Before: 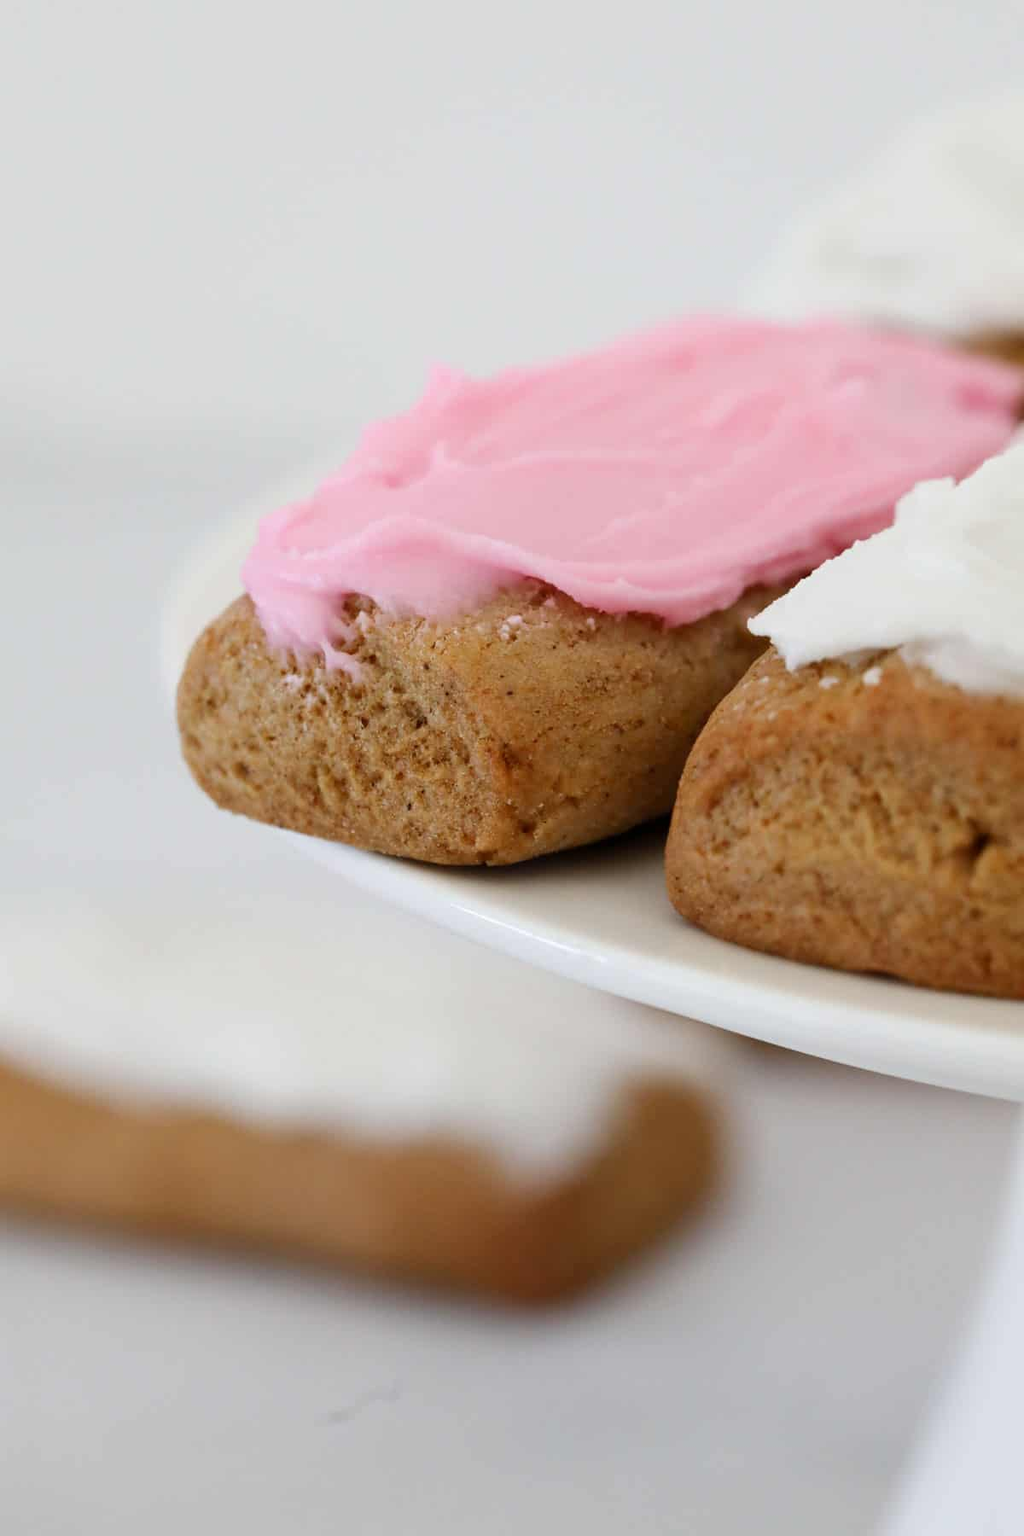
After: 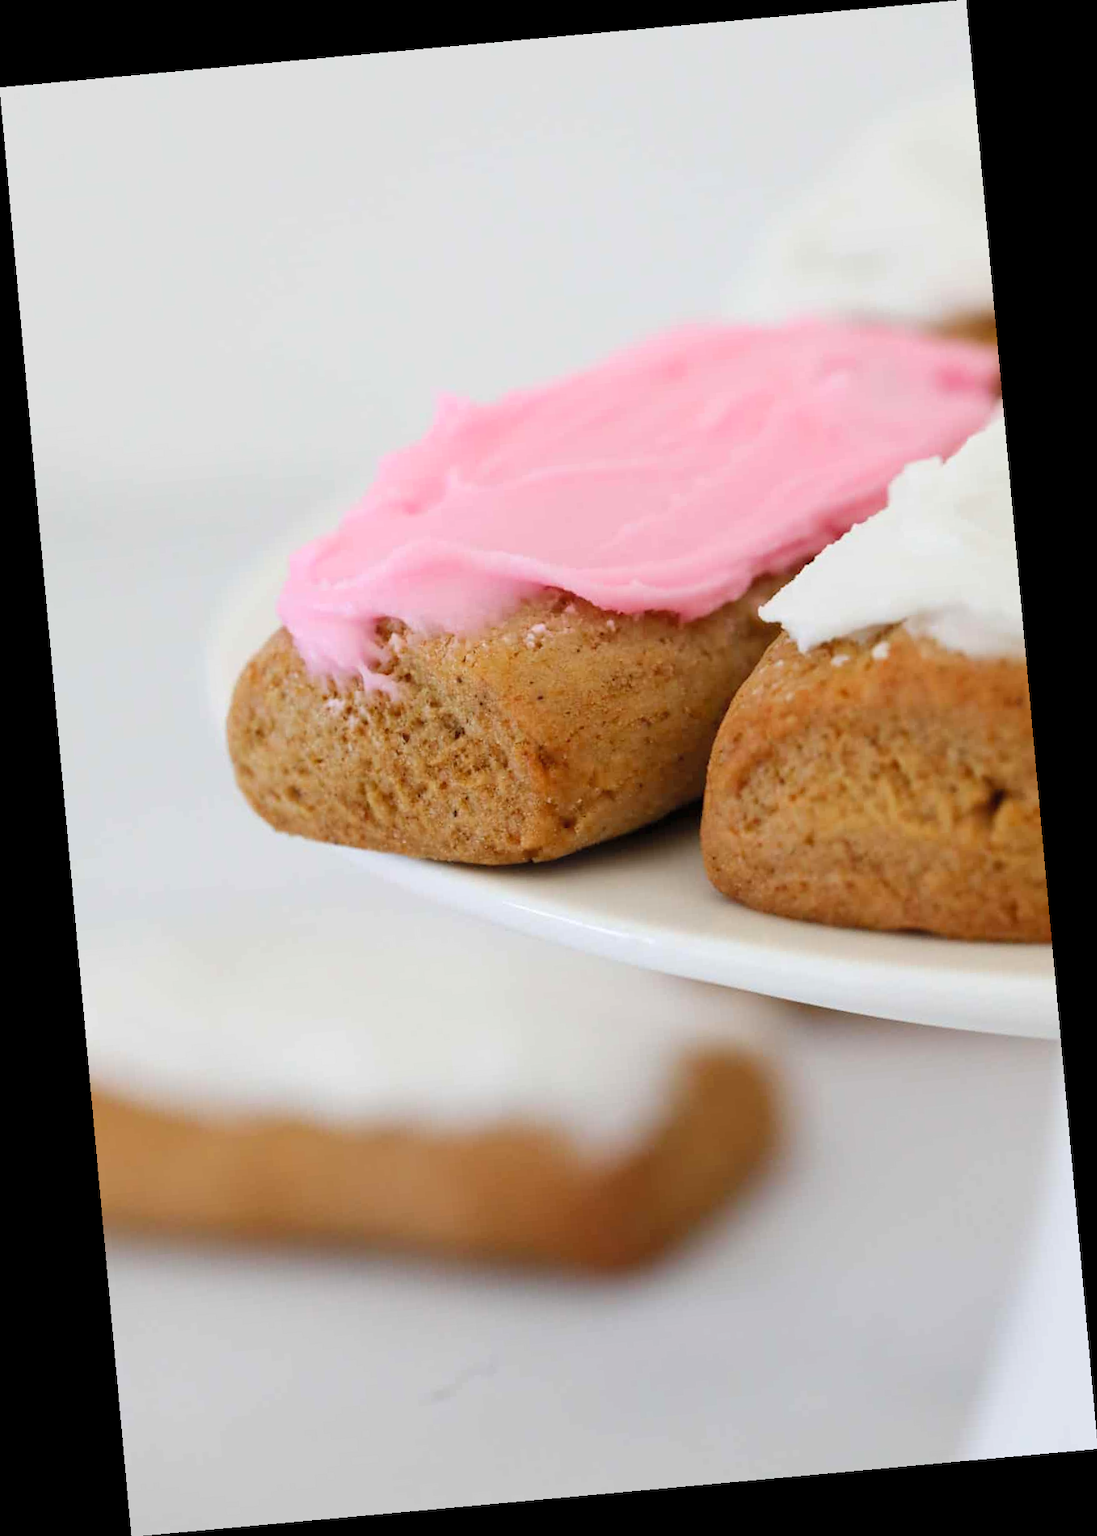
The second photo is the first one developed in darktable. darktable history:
rotate and perspective: rotation -5.2°, automatic cropping off
contrast brightness saturation: brightness 0.09, saturation 0.19
